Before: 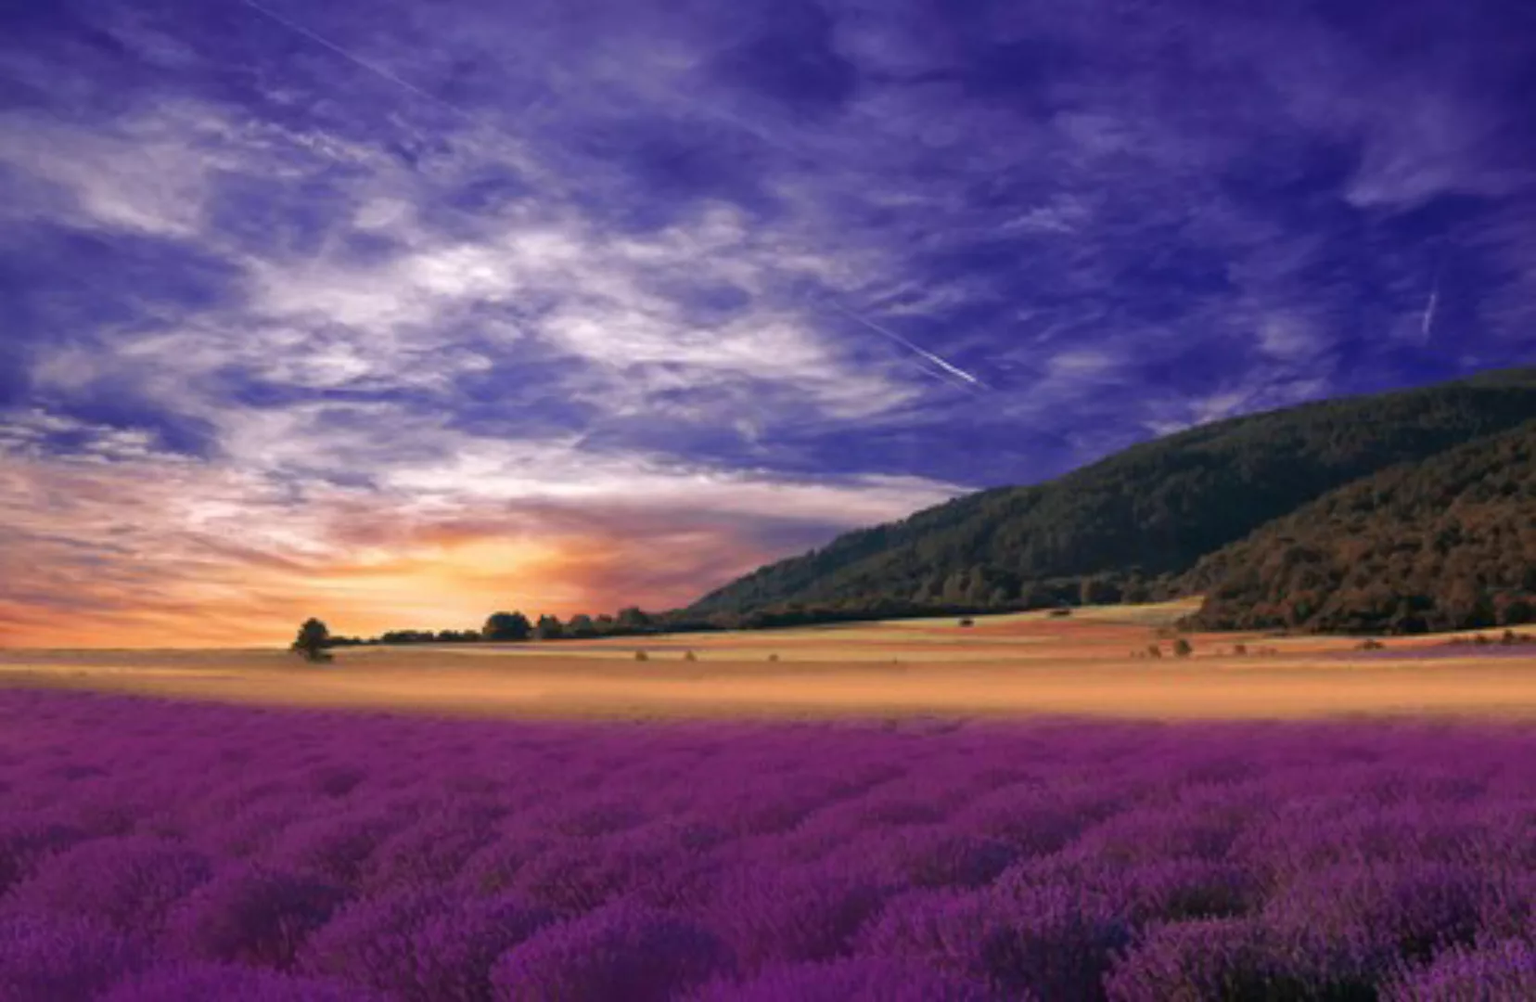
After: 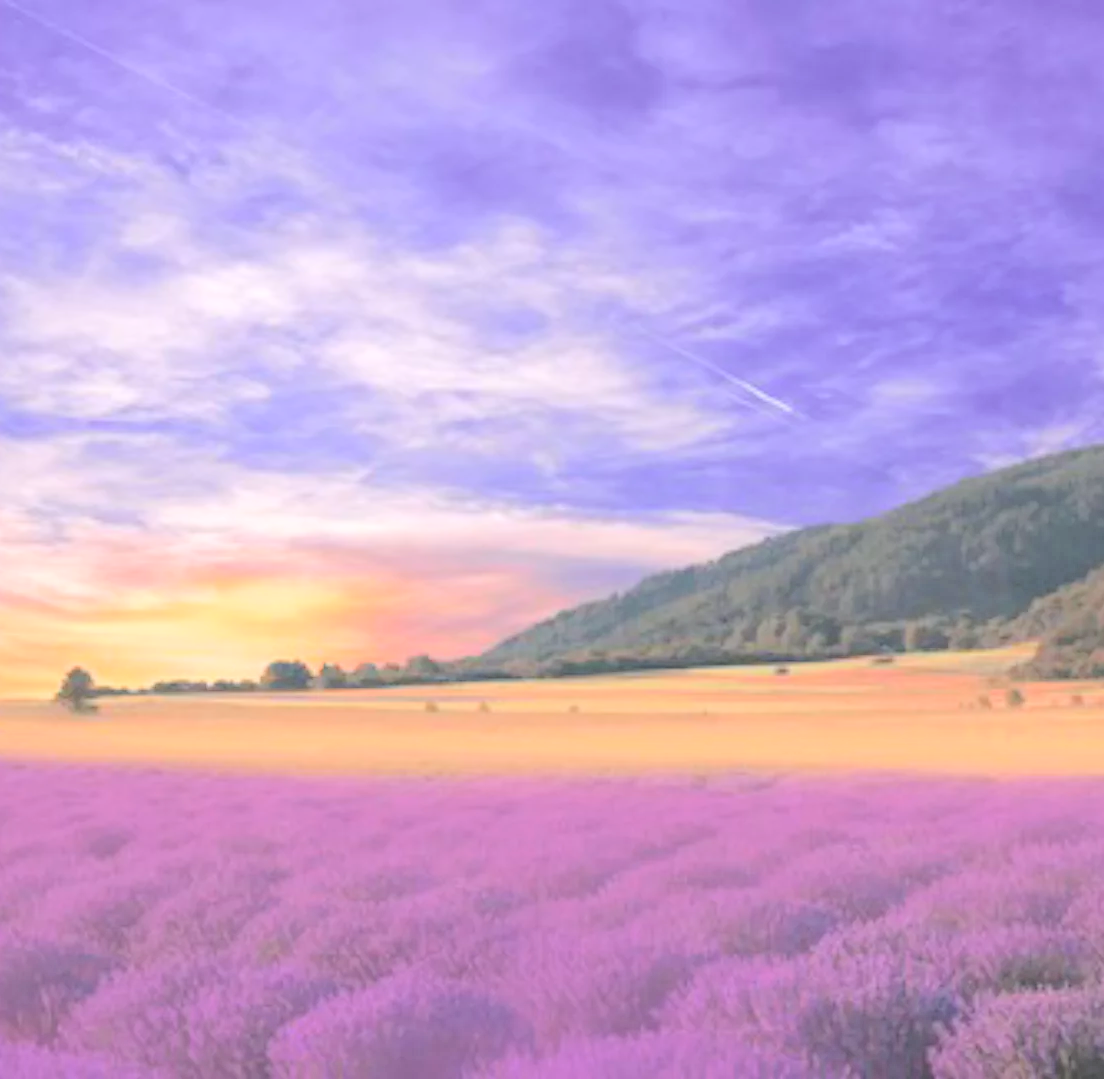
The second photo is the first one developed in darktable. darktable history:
contrast brightness saturation: brightness 1
crop and rotate: left 15.754%, right 17.579%
